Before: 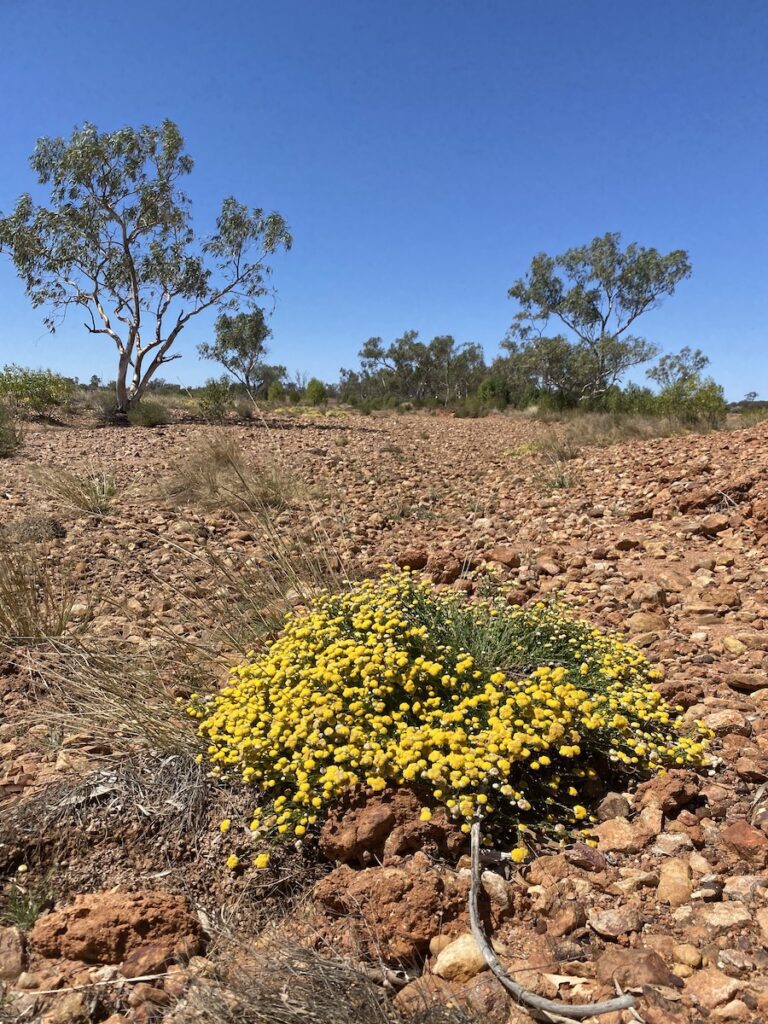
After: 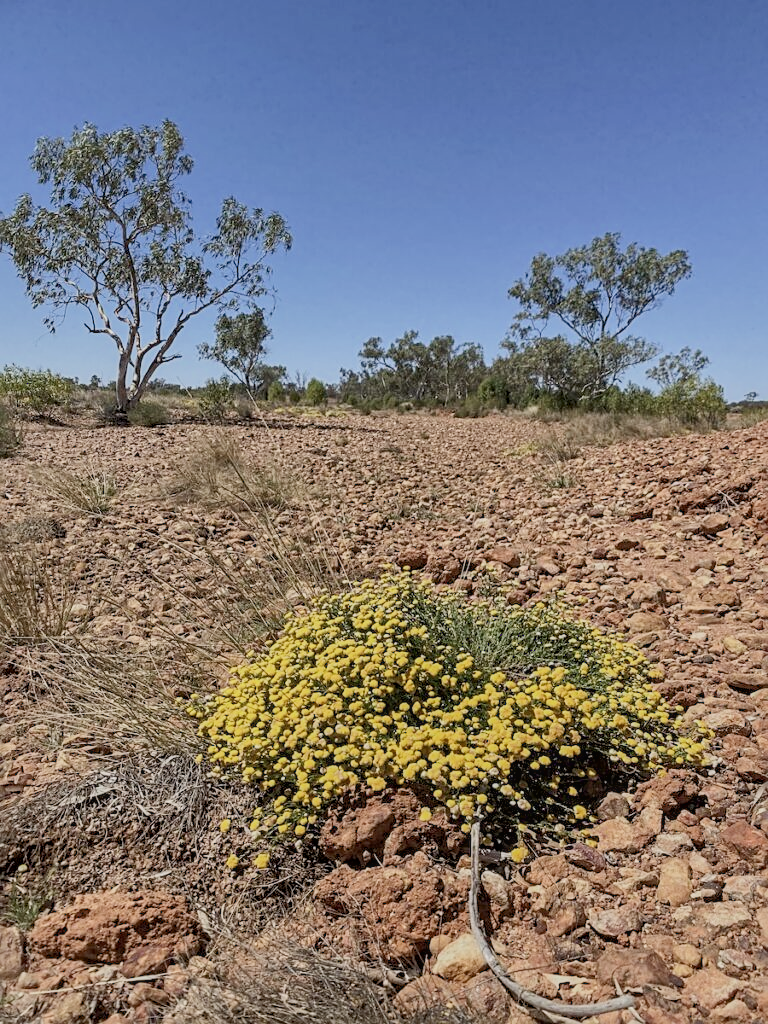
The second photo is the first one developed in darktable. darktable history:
filmic rgb: middle gray luminance 4.07%, black relative exposure -12.95 EV, white relative exposure 5.04 EV, target black luminance 0%, hardness 5.19, latitude 59.6%, contrast 0.765, highlights saturation mix 4.22%, shadows ↔ highlights balance 26.01%
shadows and highlights: on, module defaults
local contrast: detail 130%
sharpen: on, module defaults
tone curve: curves: ch0 [(0.016, 0.023) (0.248, 0.252) (0.732, 0.797) (1, 1)], color space Lab, independent channels, preserve colors none
